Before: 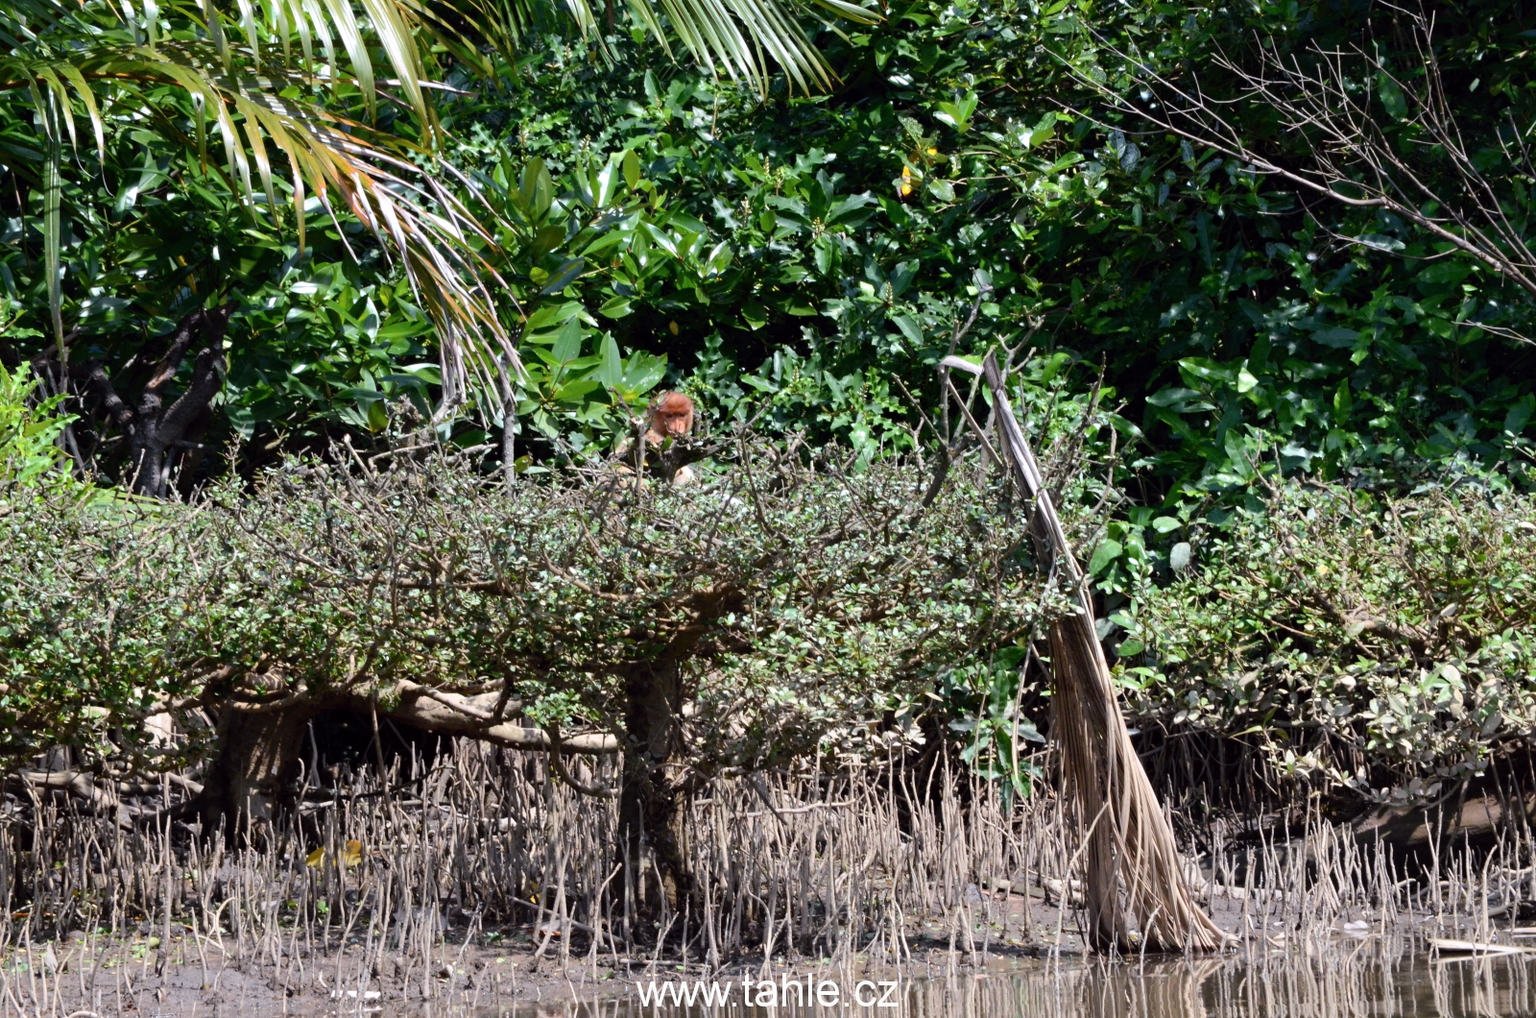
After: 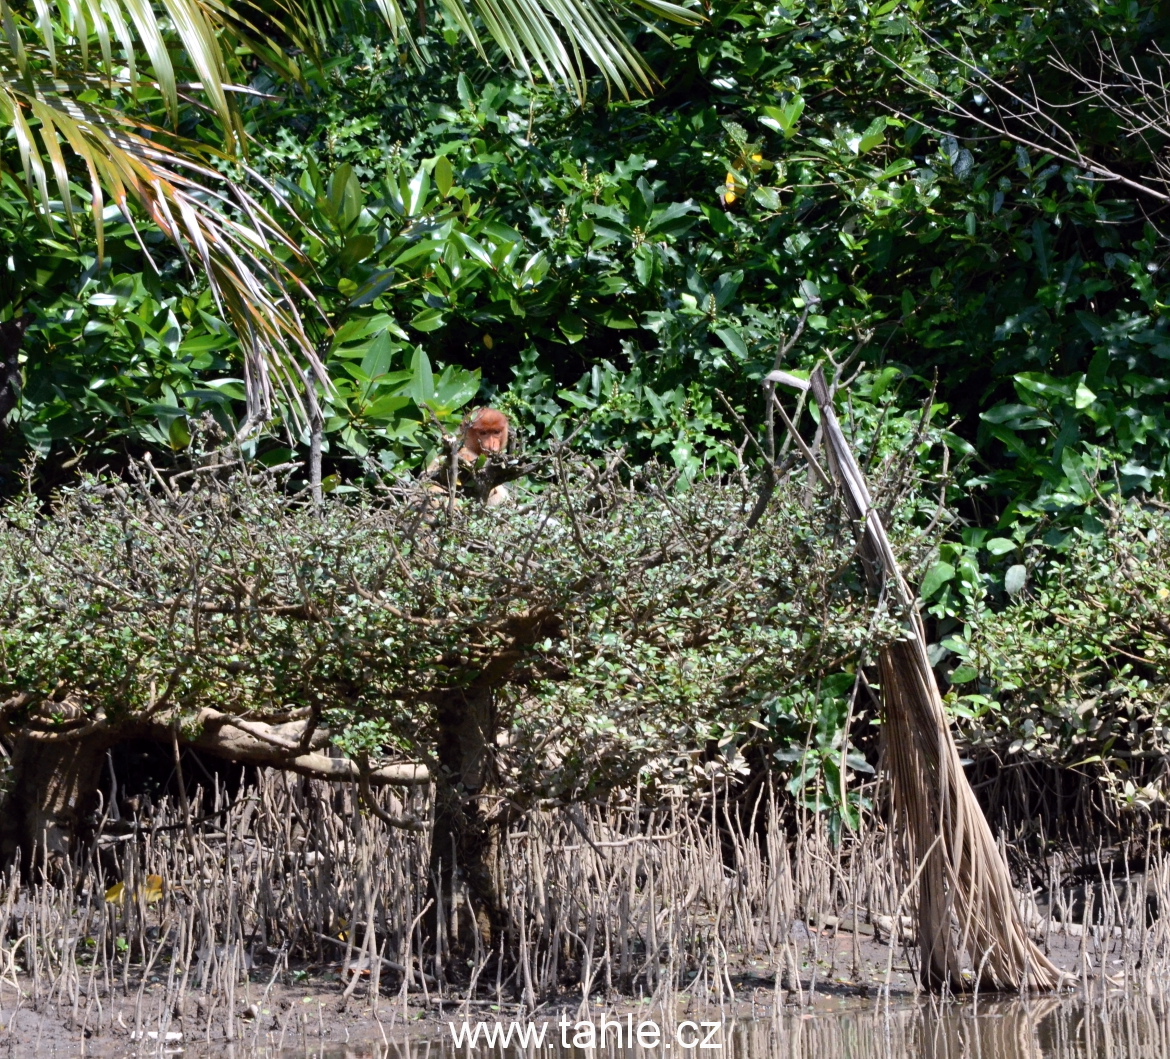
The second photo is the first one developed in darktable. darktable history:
crop: left 13.42%, top 0%, right 13.453%
